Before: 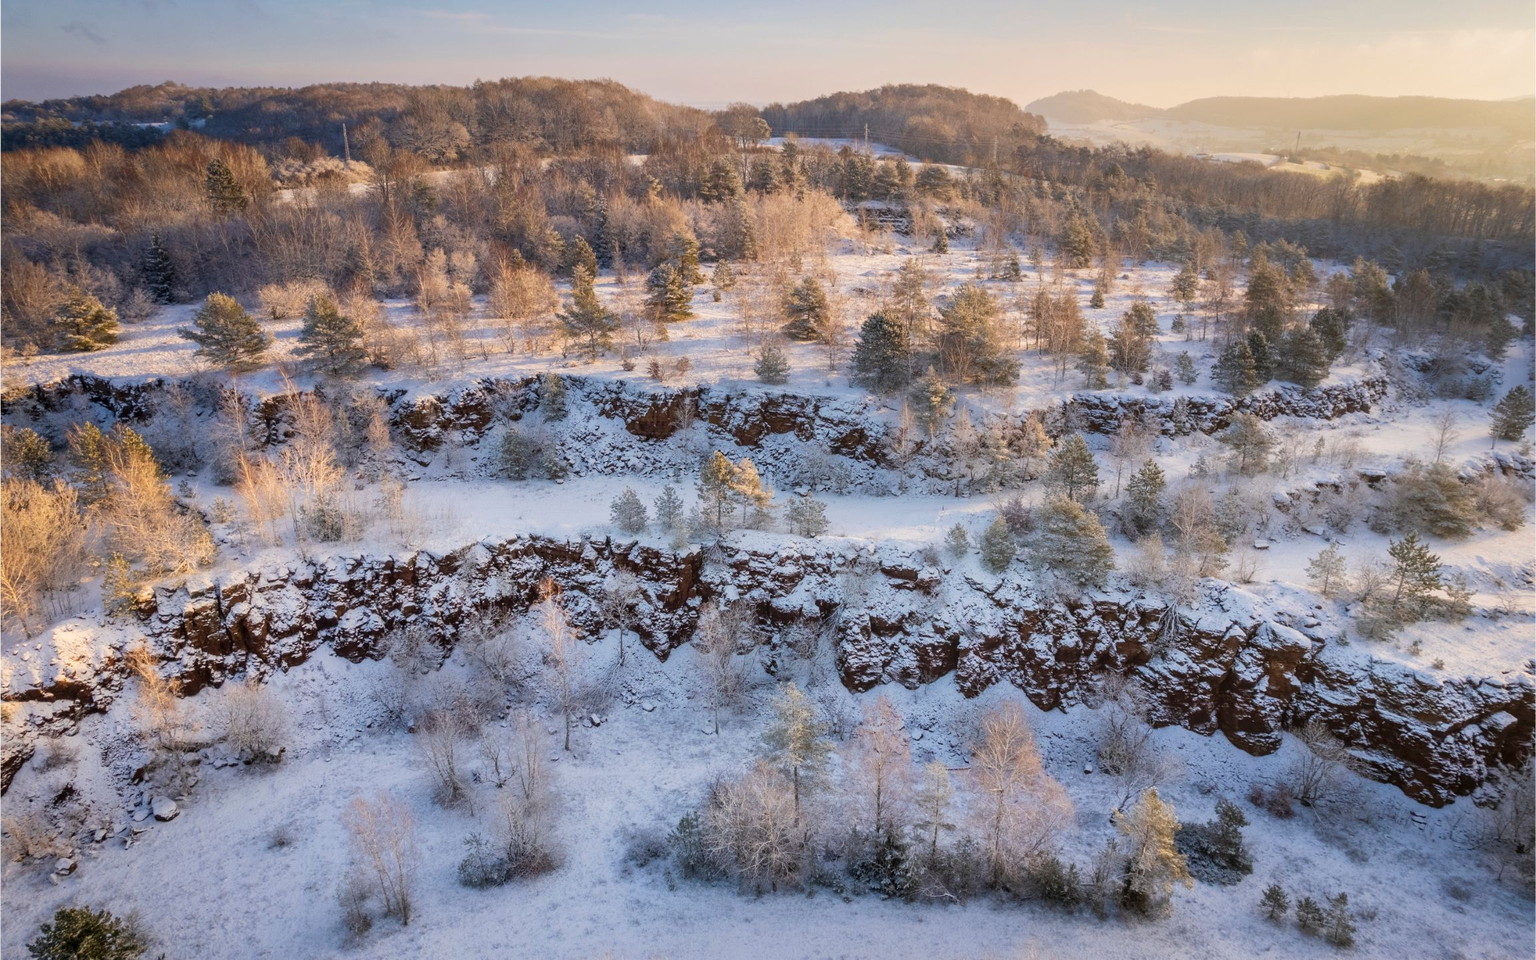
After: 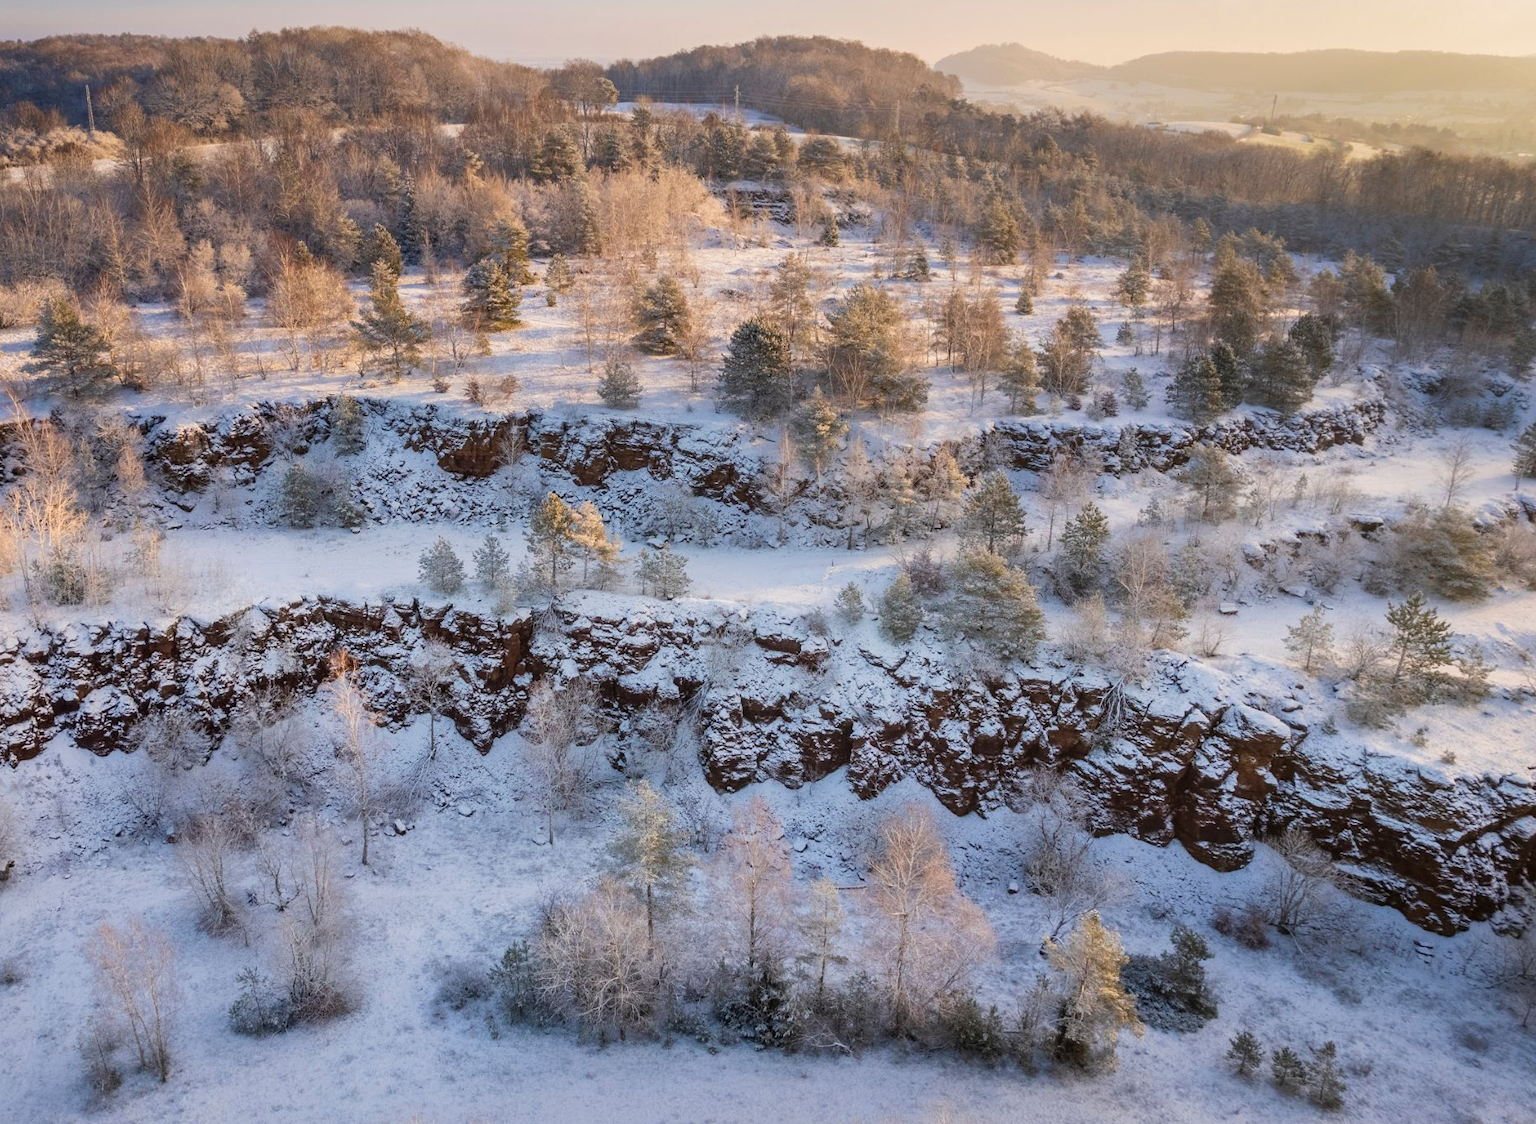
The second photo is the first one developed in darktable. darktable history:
crop and rotate: left 17.871%, top 5.812%, right 1.729%
